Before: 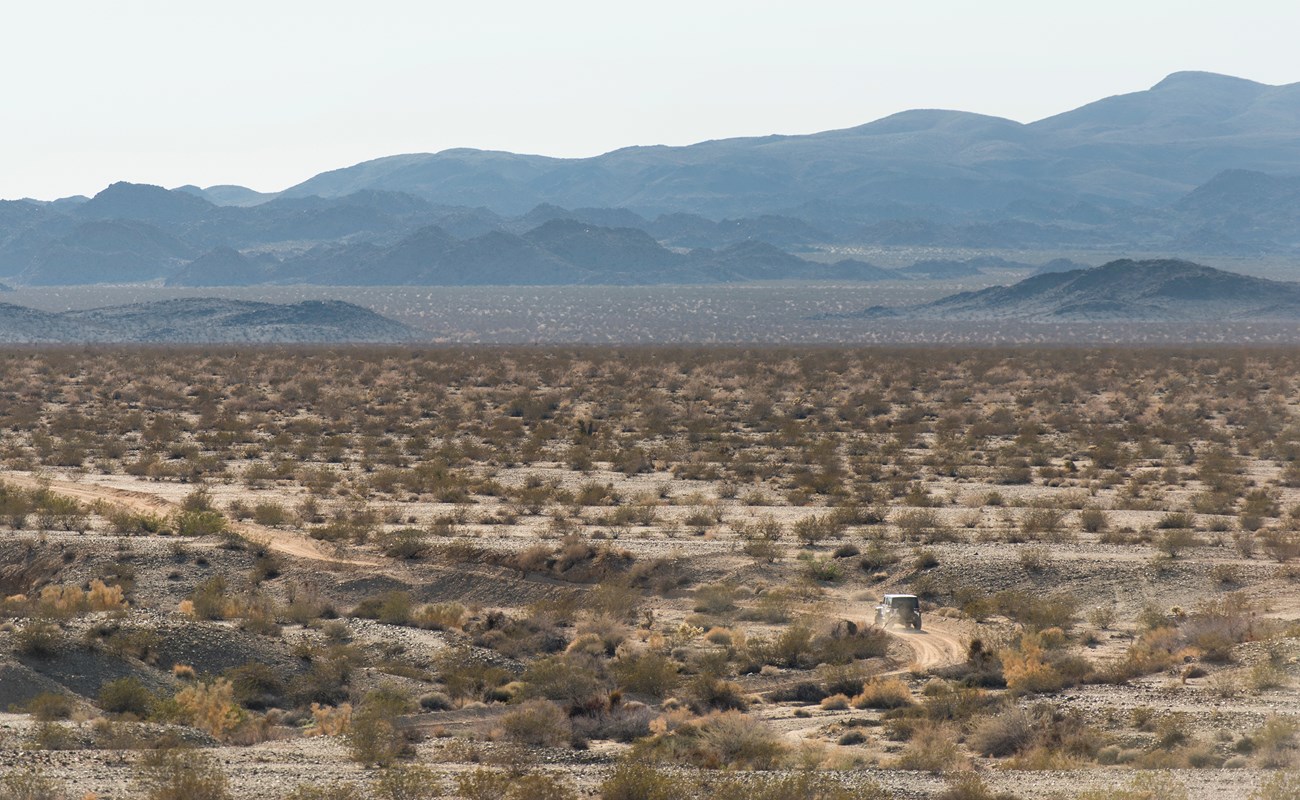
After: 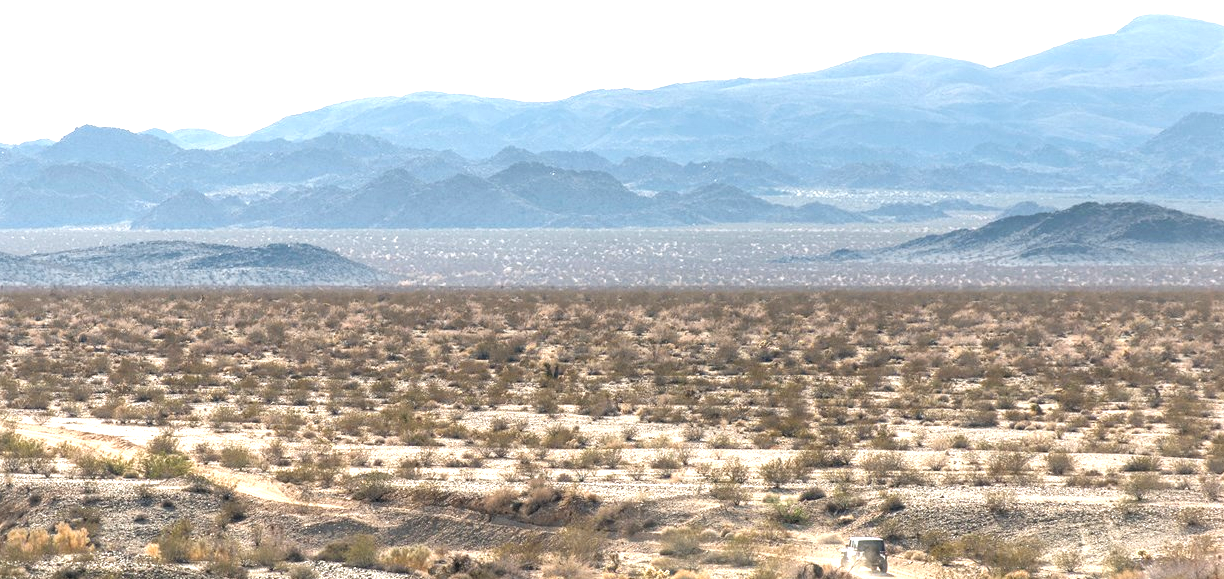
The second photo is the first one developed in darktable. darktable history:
exposure: black level correction 0, exposure 1.107 EV, compensate highlight preservation false
crop: left 2.618%, top 7.204%, right 3.182%, bottom 20.357%
contrast equalizer: octaves 7, y [[0.5, 0.488, 0.462, 0.461, 0.491, 0.5], [0.5 ×6], [0.5 ×6], [0 ×6], [0 ×6]], mix 0.3
local contrast: detail 130%
